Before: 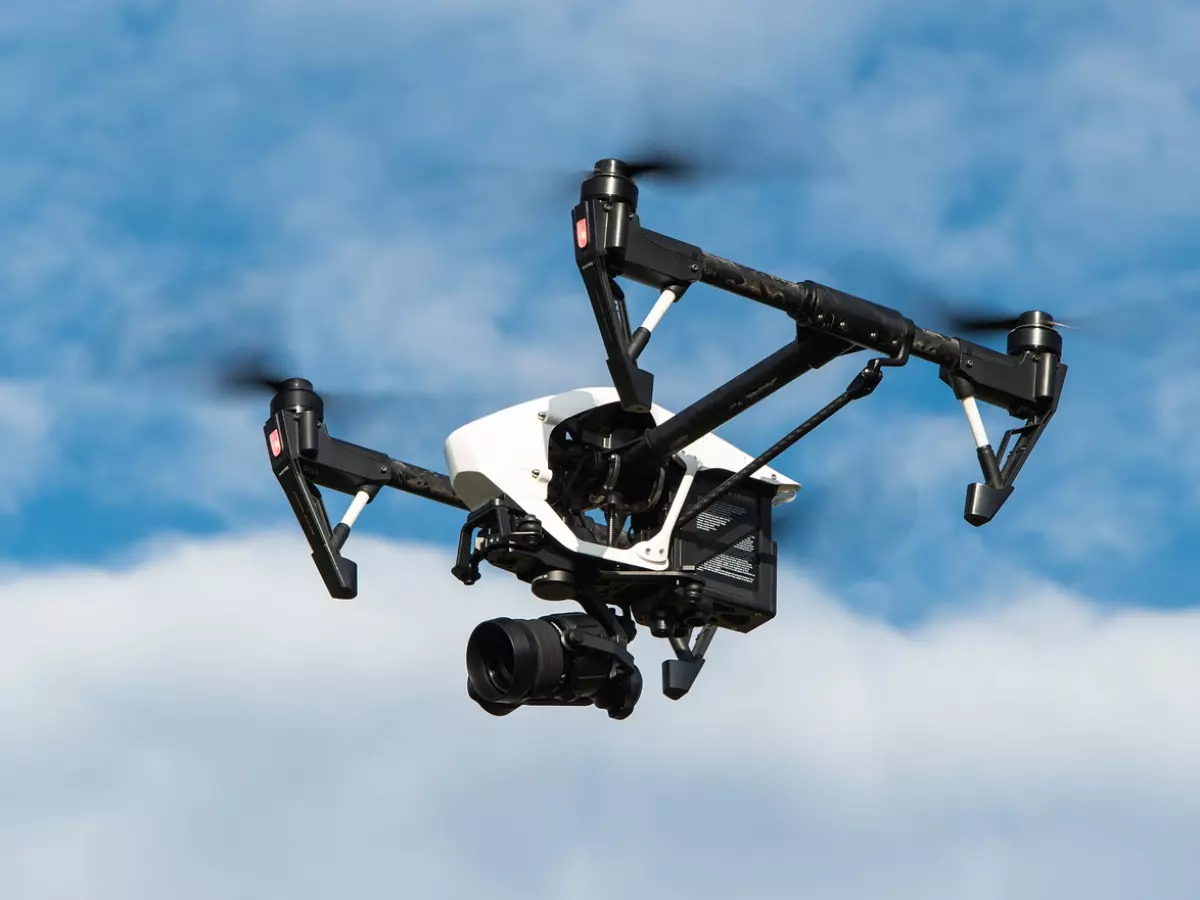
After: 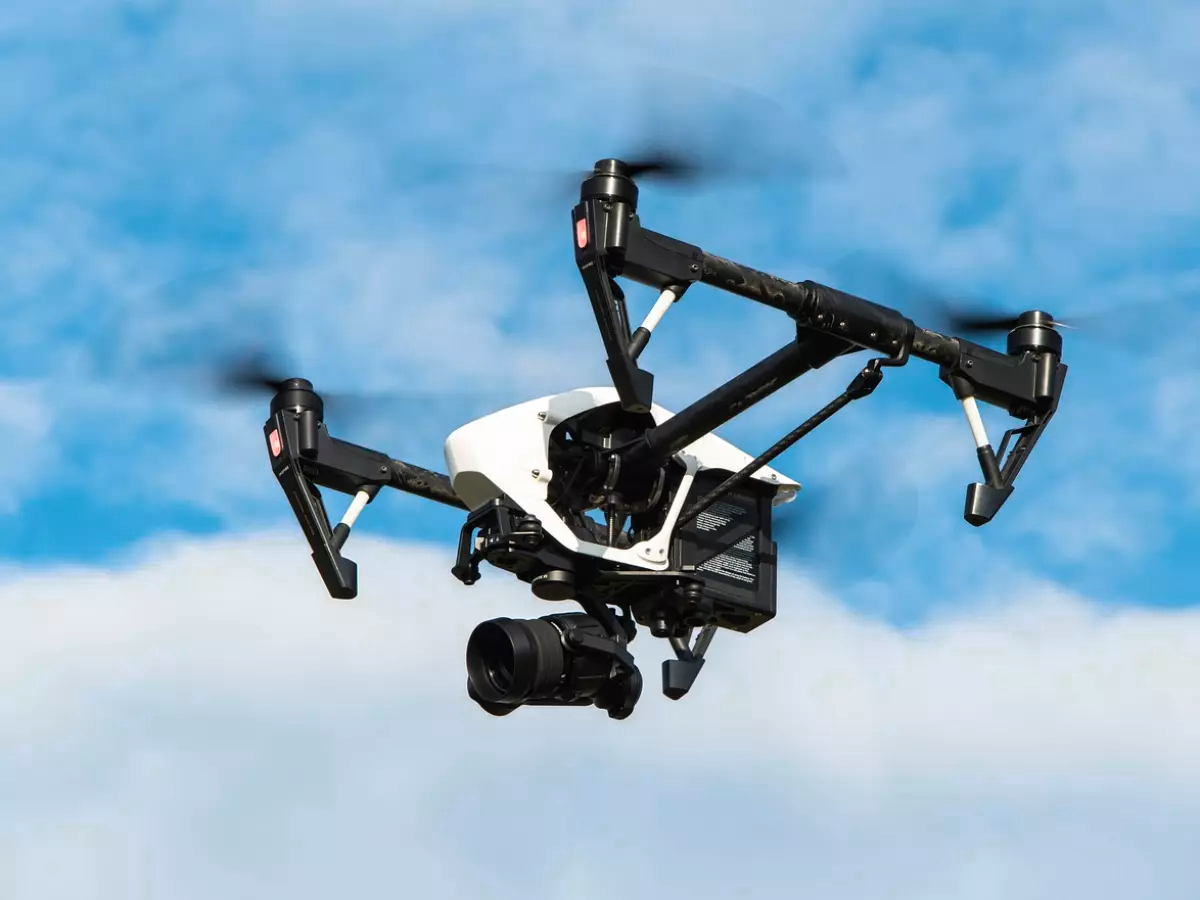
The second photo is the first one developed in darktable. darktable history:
color balance rgb: linear chroma grading › global chroma 49.835%, perceptual saturation grading › global saturation 14.848%, global vibrance 20%
color zones: curves: ch0 [(0, 0.613) (0.01, 0.613) (0.245, 0.448) (0.498, 0.529) (0.642, 0.665) (0.879, 0.777) (0.99, 0.613)]; ch1 [(0, 0) (0.143, 0) (0.286, 0) (0.429, 0) (0.571, 0) (0.714, 0) (0.857, 0)], mix -63.12%
